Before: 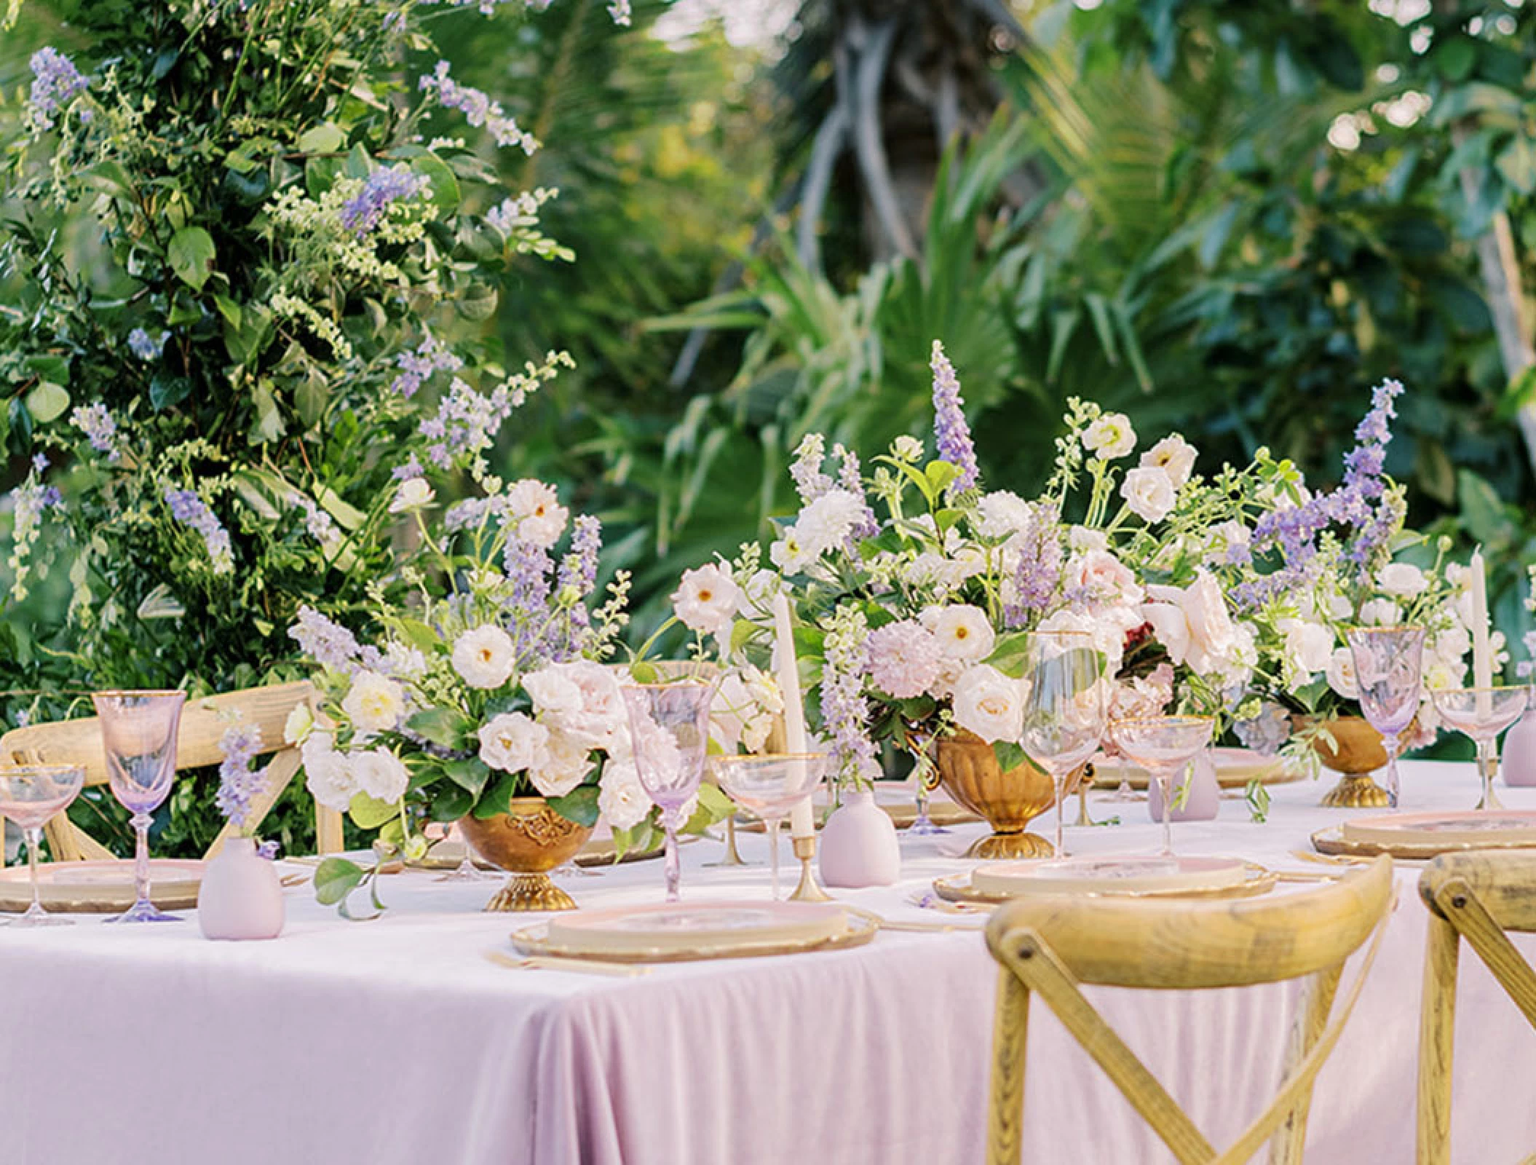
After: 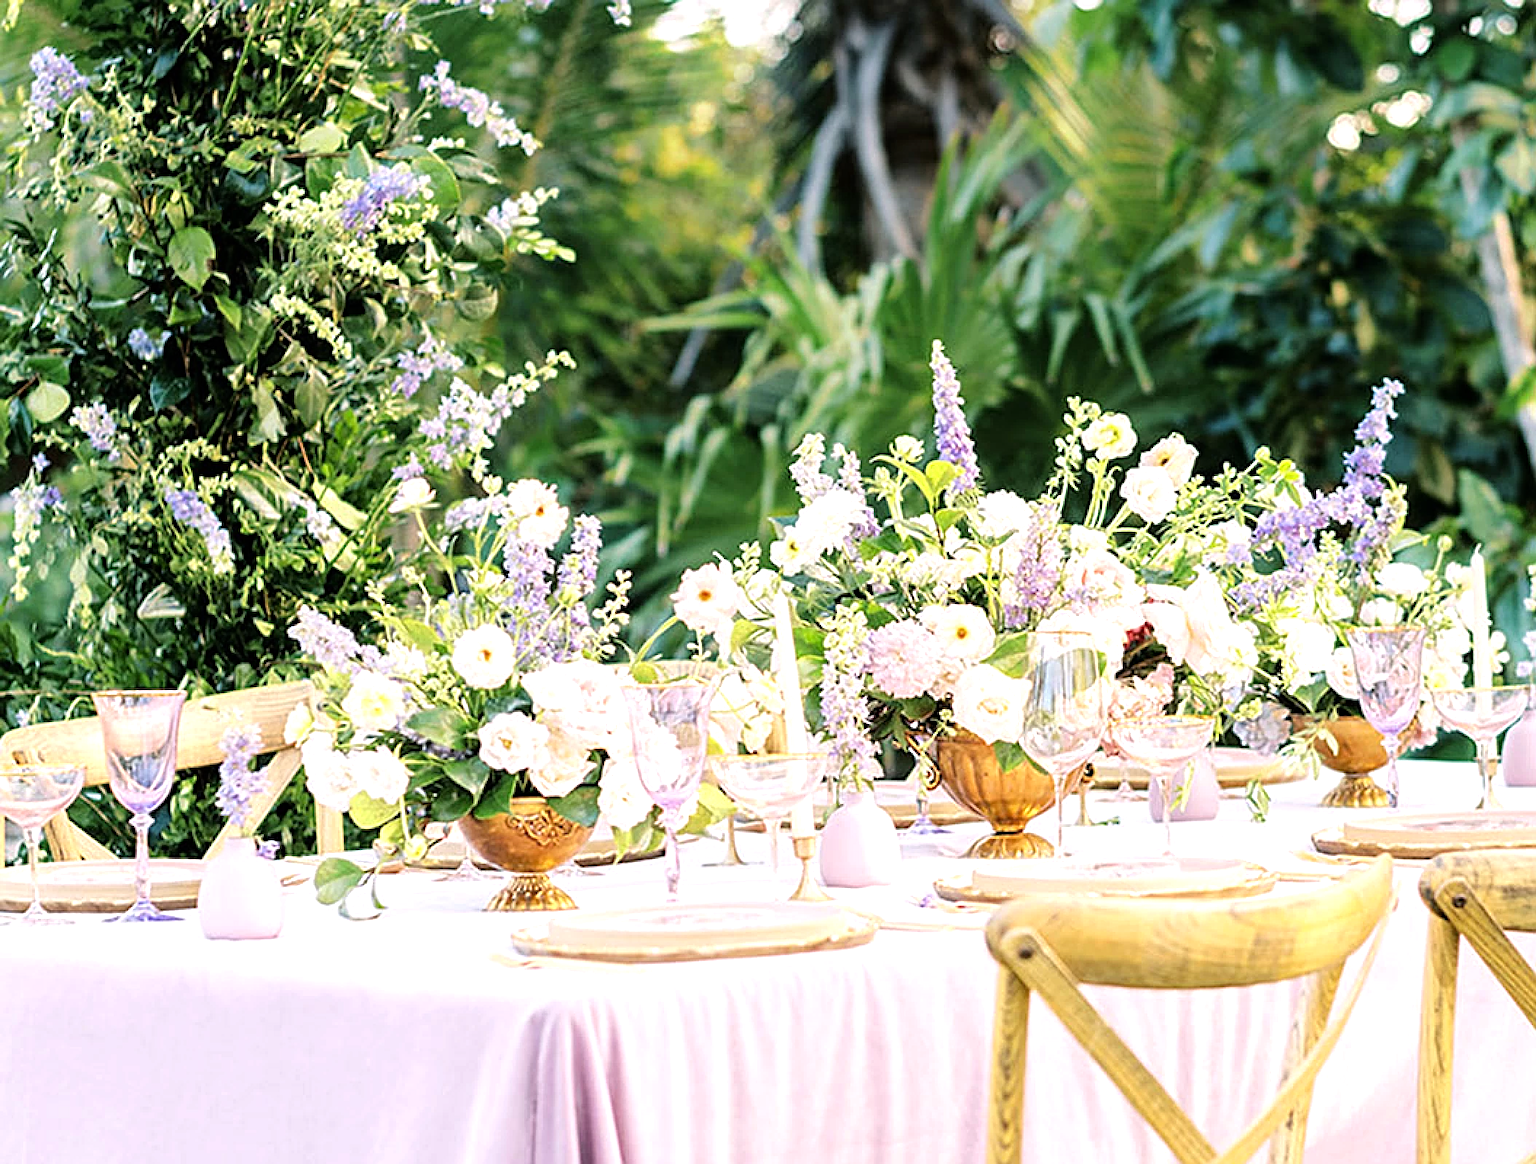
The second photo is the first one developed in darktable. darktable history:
tone equalizer: -8 EV -0.736 EV, -7 EV -0.692 EV, -6 EV -0.586 EV, -5 EV -0.394 EV, -3 EV 0.385 EV, -2 EV 0.6 EV, -1 EV 0.69 EV, +0 EV 0.77 EV
sharpen: on, module defaults
